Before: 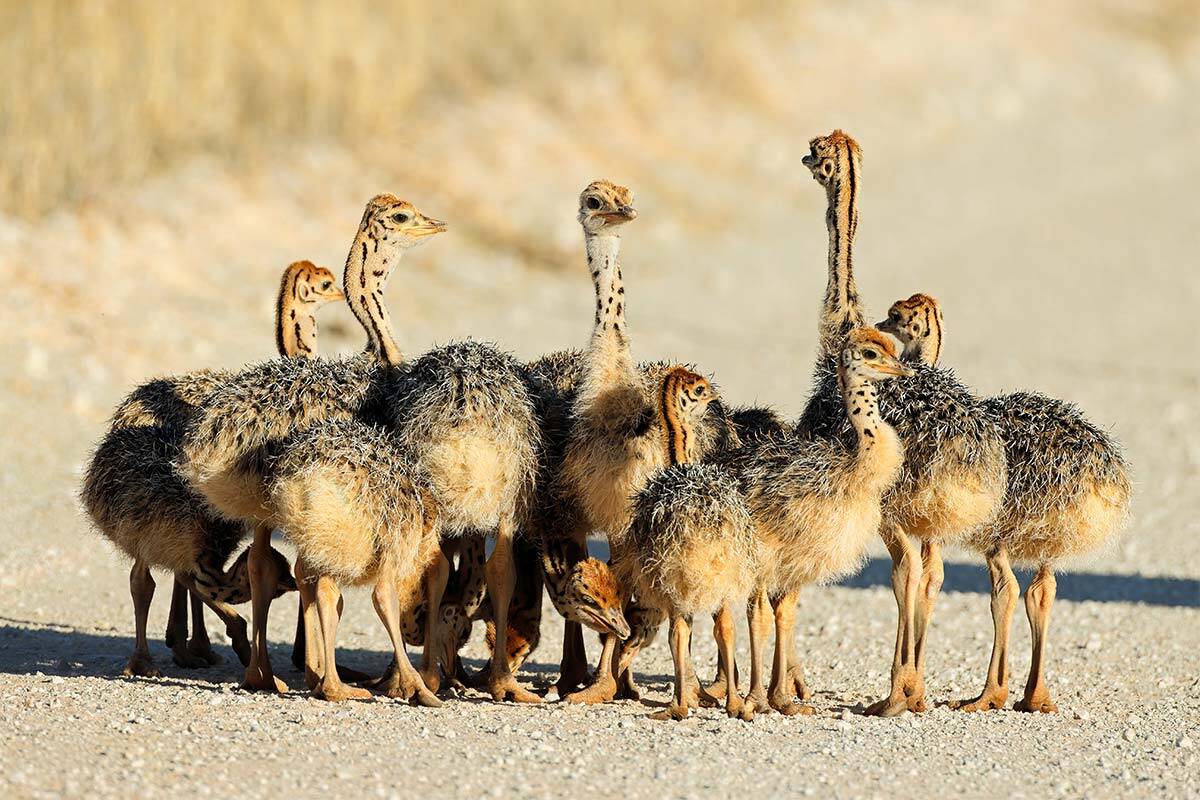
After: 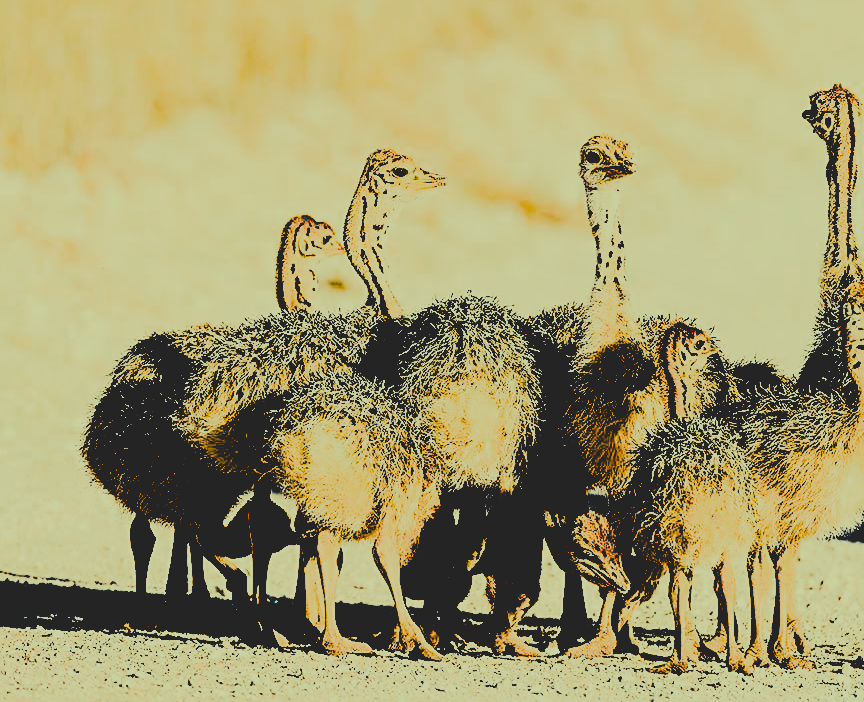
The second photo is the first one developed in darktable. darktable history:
rgb curve: curves: ch0 [(0, 0) (0.21, 0.15) (0.24, 0.21) (0.5, 0.75) (0.75, 0.96) (0.89, 0.99) (1, 1)]; ch1 [(0, 0.02) (0.21, 0.13) (0.25, 0.2) (0.5, 0.67) (0.75, 0.9) (0.89, 0.97) (1, 1)]; ch2 [(0, 0.02) (0.21, 0.13) (0.25, 0.2) (0.5, 0.67) (0.75, 0.9) (0.89, 0.97) (1, 1)], compensate middle gray true
tone equalizer: -8 EV 0.06 EV, smoothing diameter 25%, edges refinement/feathering 10, preserve details guided filter
crop: top 5.803%, right 27.864%, bottom 5.804%
contrast brightness saturation: contrast -0.28
exposure: black level correction 0.1, exposure -0.092 EV, compensate highlight preservation false
sharpen: on, module defaults
filmic rgb: black relative exposure -5 EV, hardness 2.88, contrast 1.3, highlights saturation mix -10%
split-toning: shadows › hue 290.82°, shadows › saturation 0.34, highlights › saturation 0.38, balance 0, compress 50%
